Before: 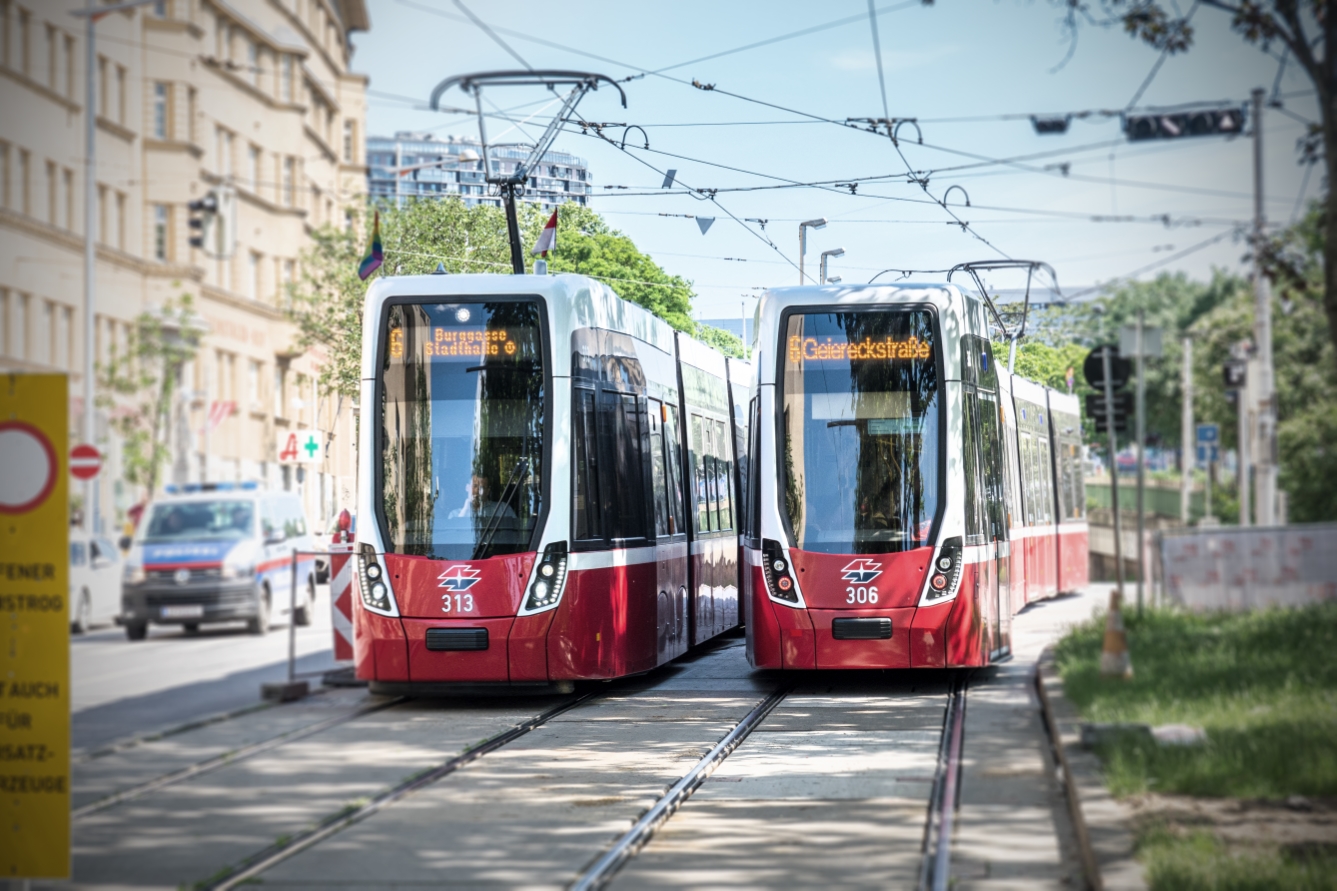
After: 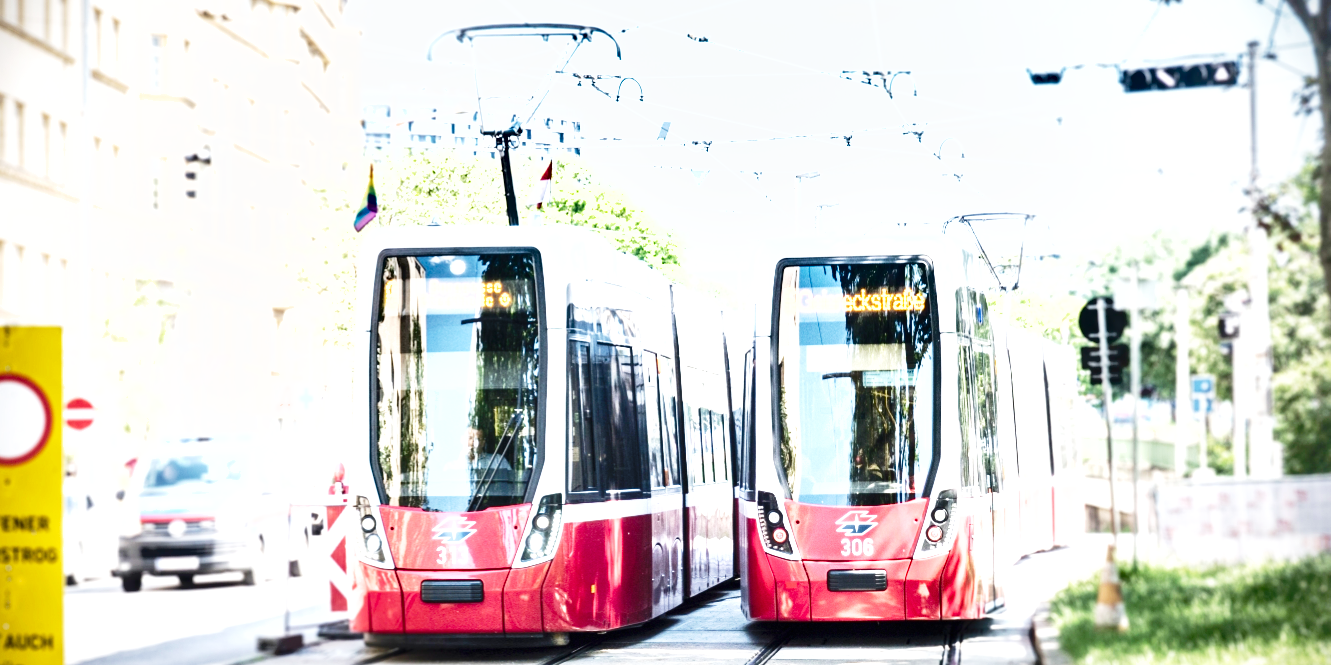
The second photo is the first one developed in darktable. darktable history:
shadows and highlights: soften with gaussian
tone equalizer: on, module defaults
base curve: curves: ch0 [(0, 0) (0.028, 0.03) (0.121, 0.232) (0.46, 0.748) (0.859, 0.968) (1, 1)], preserve colors none
crop: left 0.387%, top 5.469%, bottom 19.809%
exposure: black level correction 0, exposure 1.9 EV, compensate highlight preservation false
